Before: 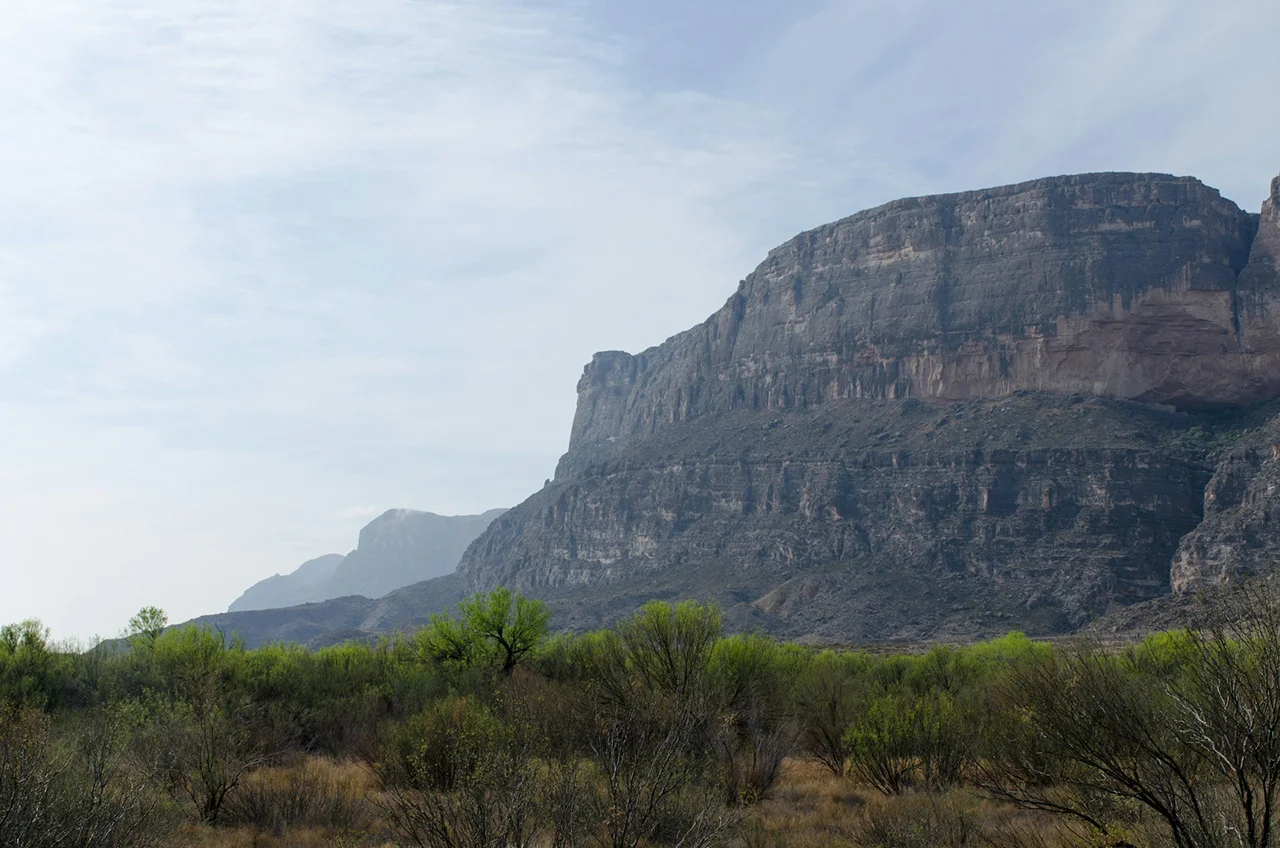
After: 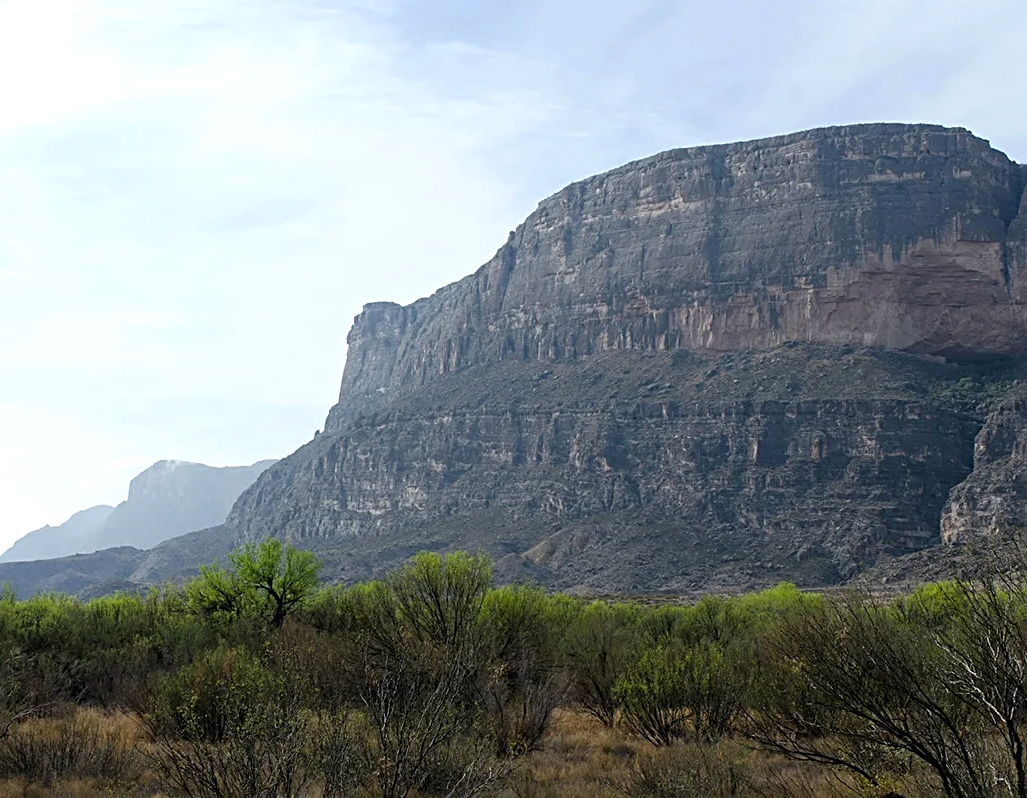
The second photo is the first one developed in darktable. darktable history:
crop and rotate: left 18.036%, top 5.894%, right 1.67%
tone equalizer: -8 EV -0.434 EV, -7 EV -0.405 EV, -6 EV -0.344 EV, -5 EV -0.227 EV, -3 EV 0.197 EV, -2 EV 0.311 EV, -1 EV 0.407 EV, +0 EV 0.43 EV
exposure: exposure 0.014 EV, compensate highlight preservation false
sharpen: radius 2.746
